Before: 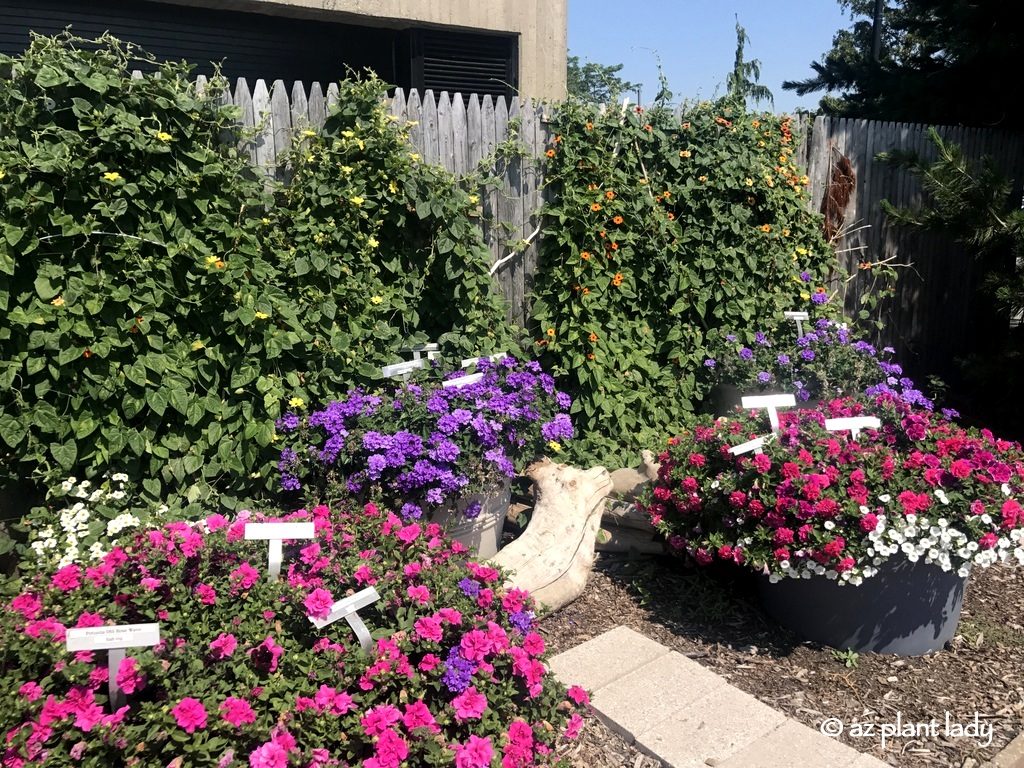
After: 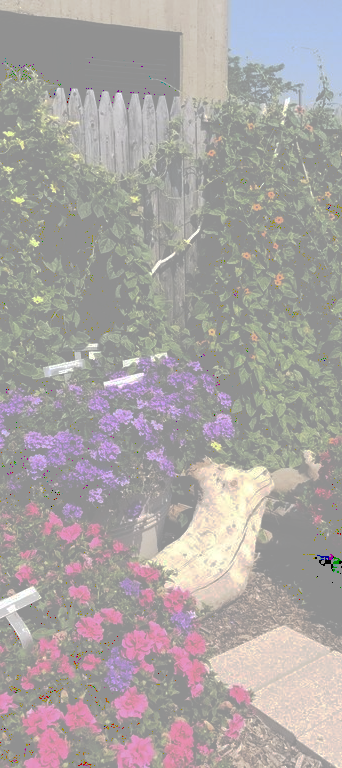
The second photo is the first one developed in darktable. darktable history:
crop: left 33.133%, right 33.423%
tone curve: curves: ch0 [(0, 0) (0.003, 0.6) (0.011, 0.6) (0.025, 0.601) (0.044, 0.601) (0.069, 0.601) (0.1, 0.601) (0.136, 0.602) (0.177, 0.605) (0.224, 0.609) (0.277, 0.615) (0.335, 0.625) (0.399, 0.633) (0.468, 0.654) (0.543, 0.676) (0.623, 0.71) (0.709, 0.753) (0.801, 0.802) (0.898, 0.85) (1, 1)], preserve colors none
